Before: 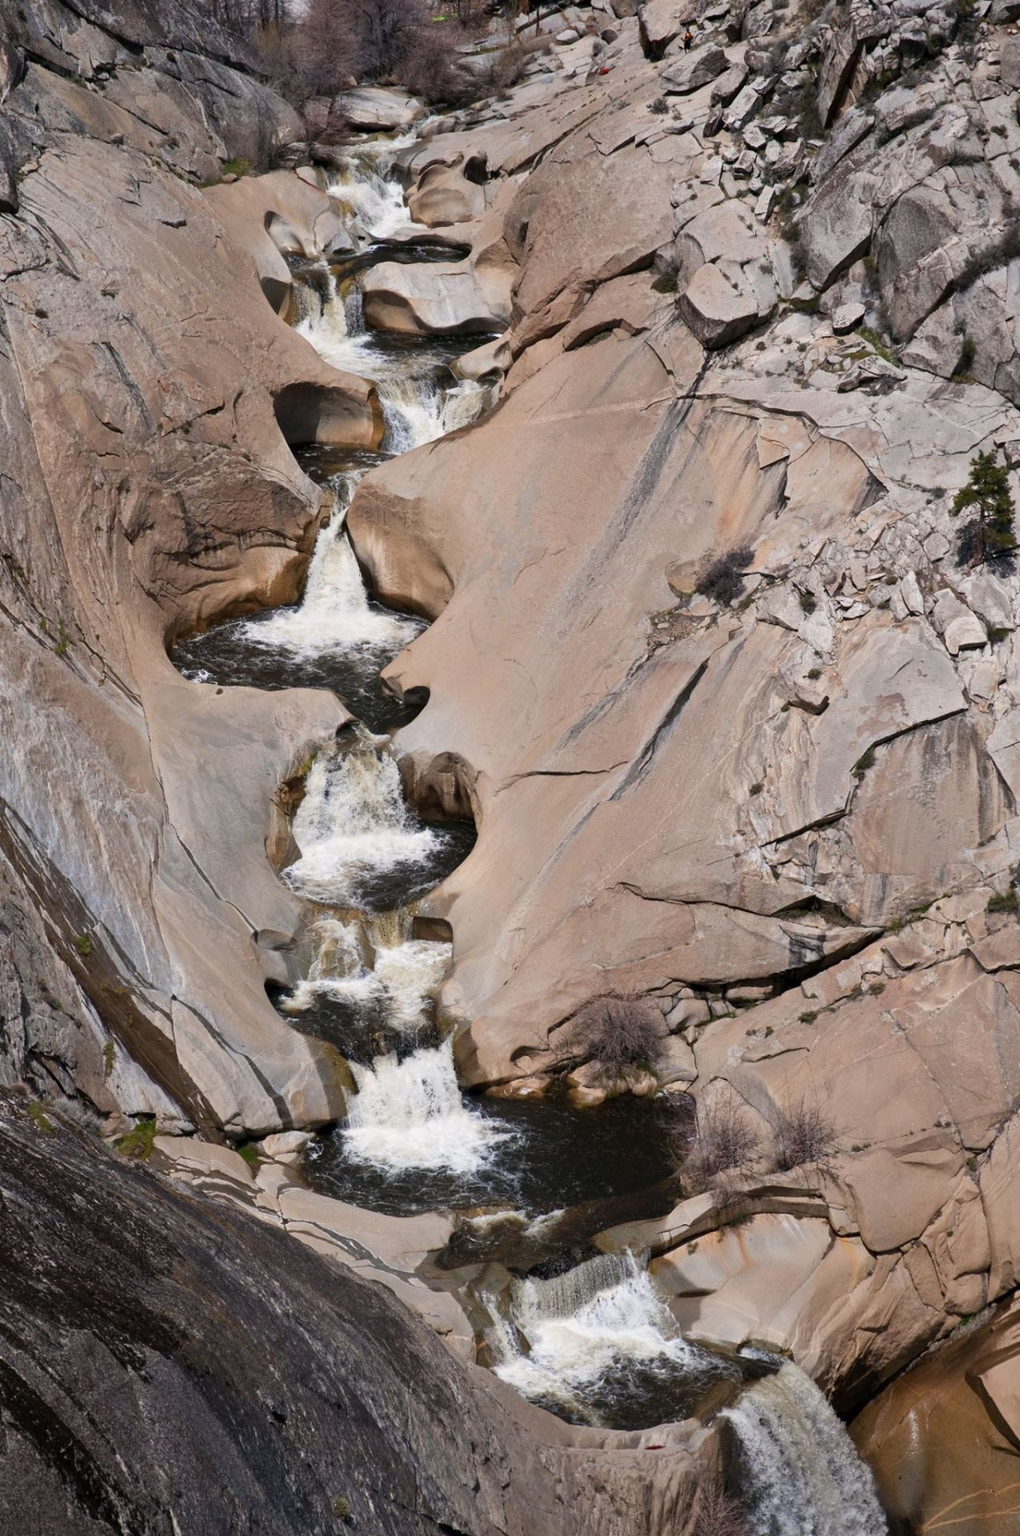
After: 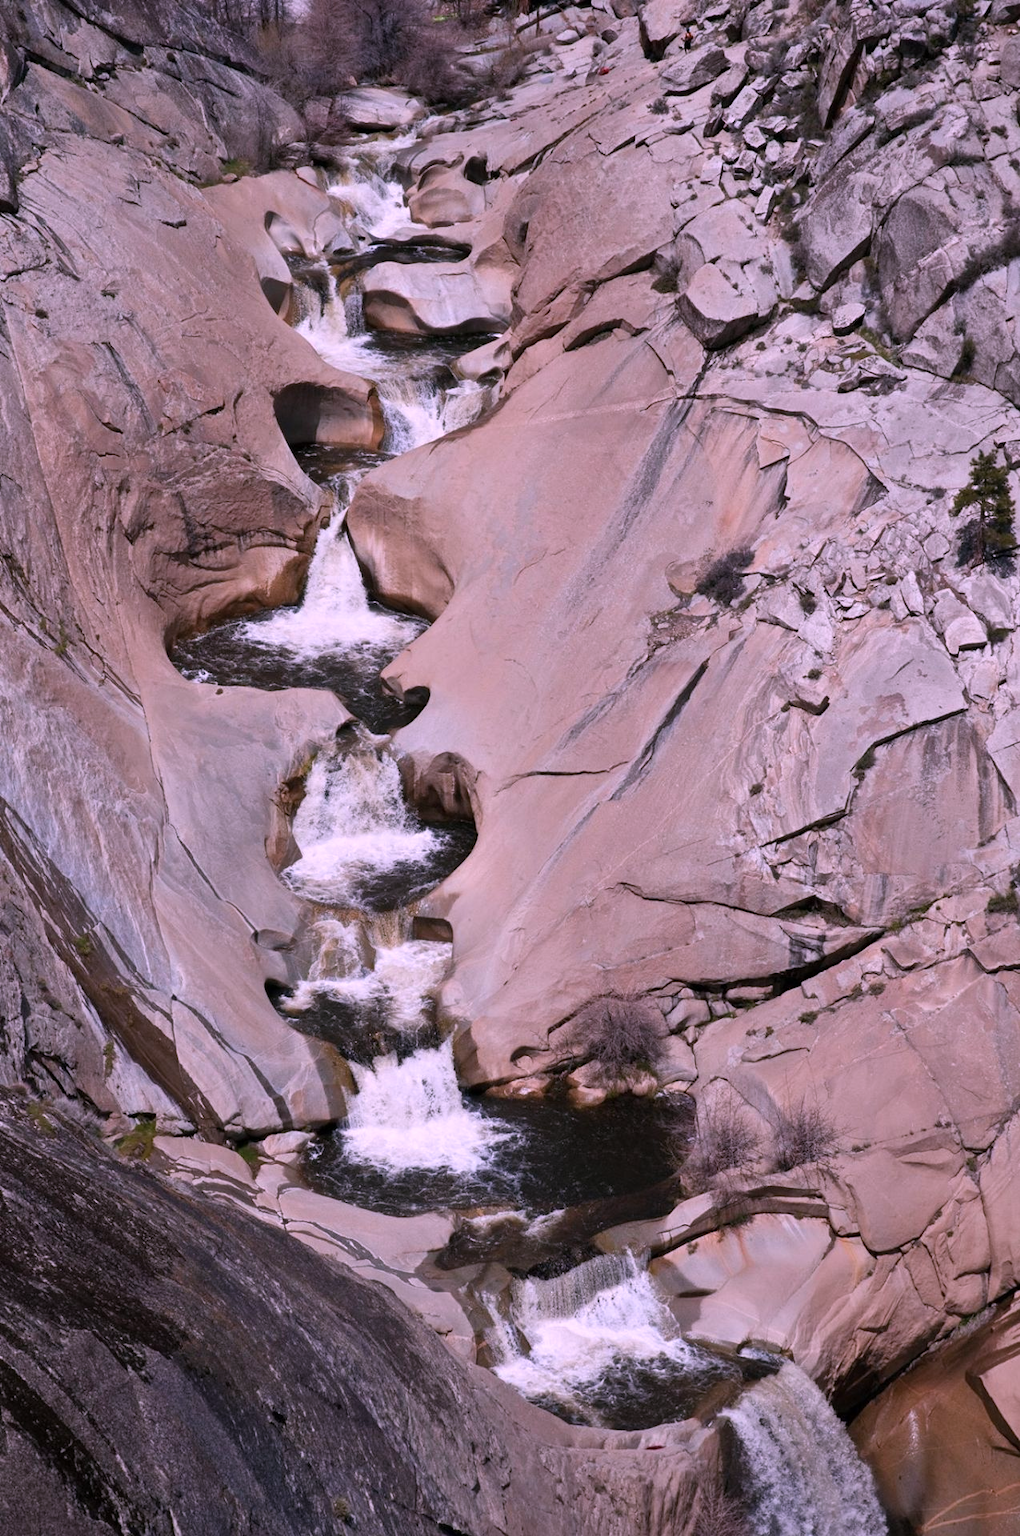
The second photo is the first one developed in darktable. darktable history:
color correction: highlights a* 15.74, highlights b* -20.33
